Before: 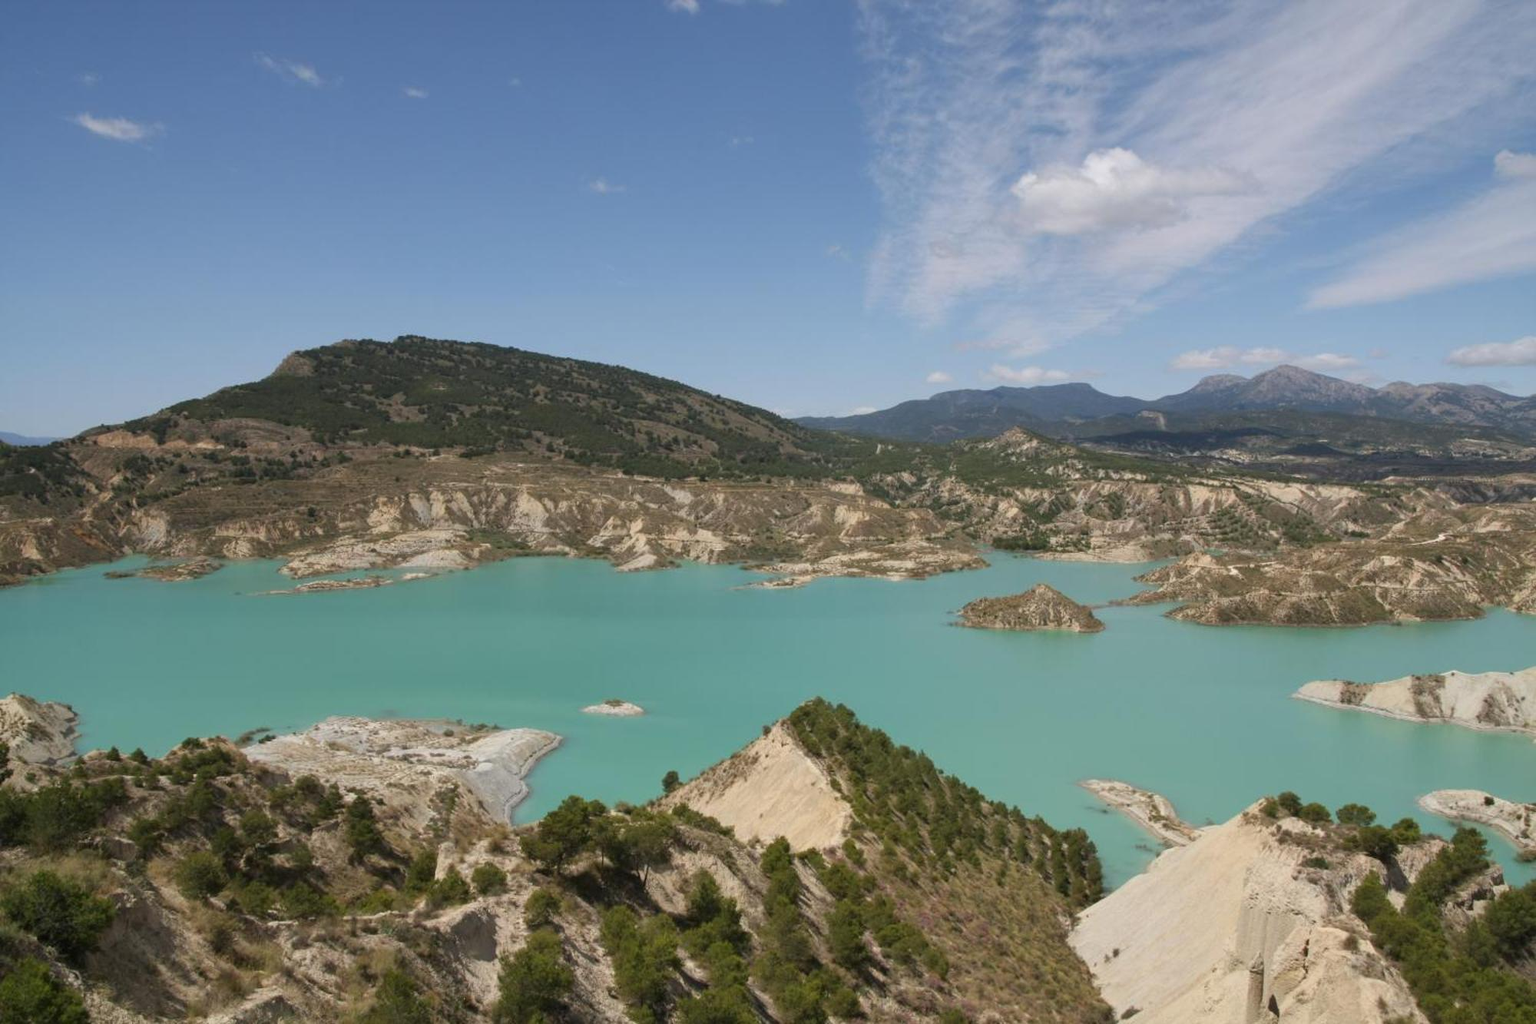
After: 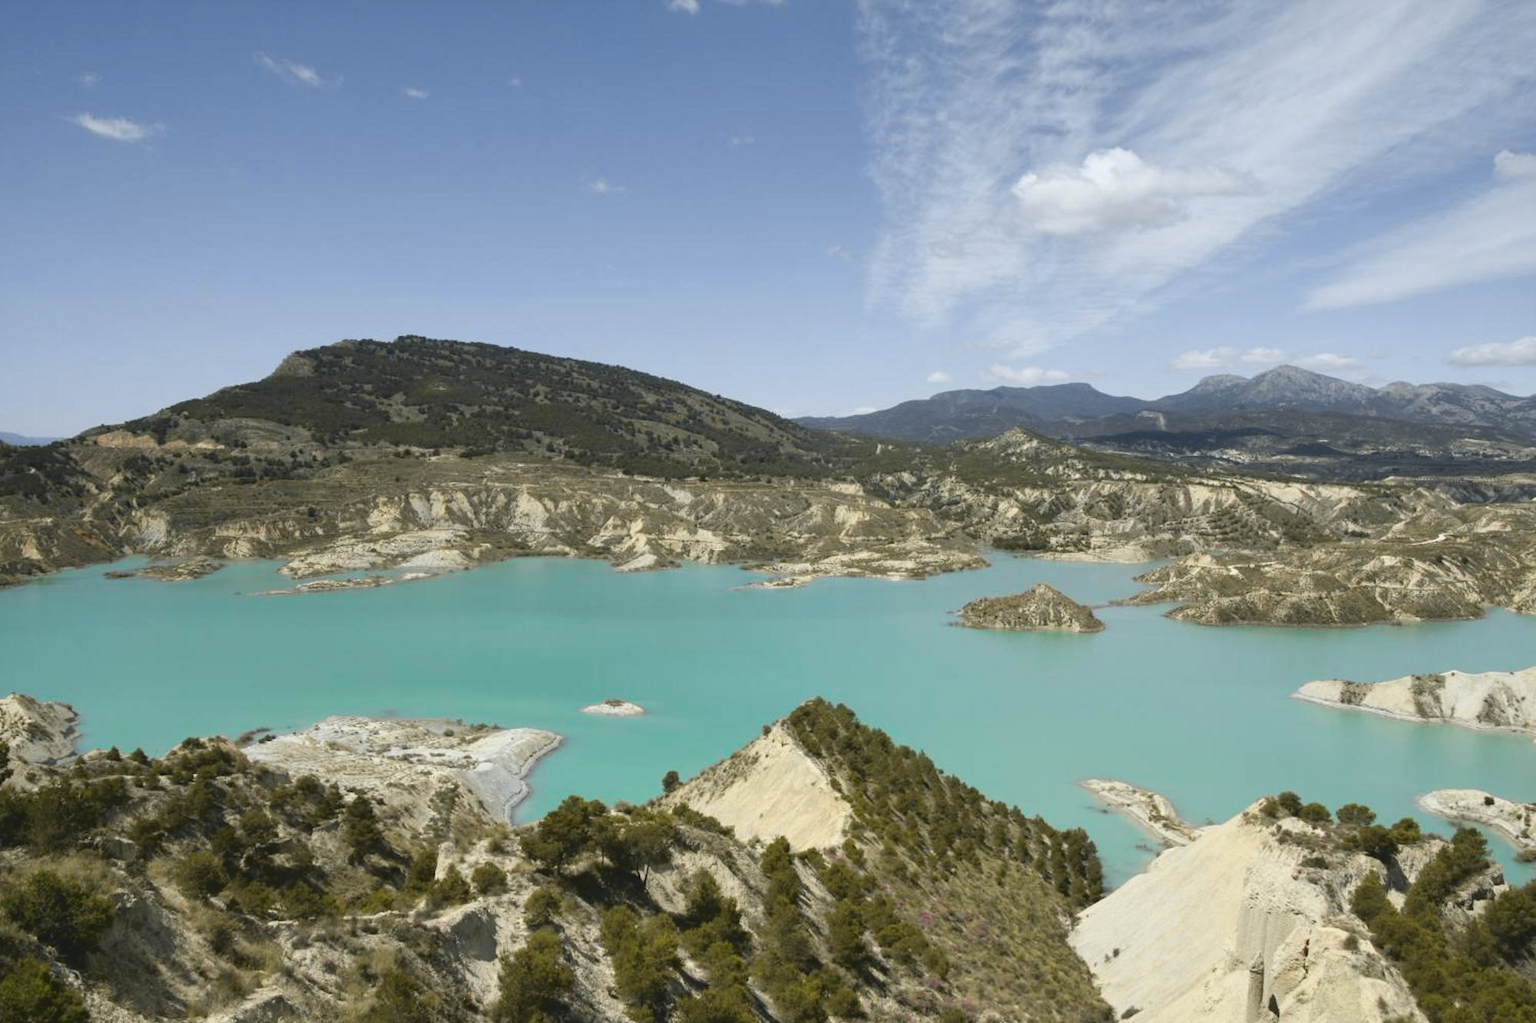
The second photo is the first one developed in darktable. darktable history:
tone curve: curves: ch0 [(0, 0.074) (0.129, 0.136) (0.285, 0.301) (0.689, 0.764) (0.854, 0.926) (0.987, 0.977)]; ch1 [(0, 0) (0.337, 0.249) (0.434, 0.437) (0.485, 0.491) (0.515, 0.495) (0.566, 0.57) (0.625, 0.625) (0.764, 0.806) (1, 1)]; ch2 [(0, 0) (0.314, 0.301) (0.401, 0.411) (0.505, 0.499) (0.54, 0.54) (0.608, 0.613) (0.706, 0.735) (1, 1)], color space Lab, independent channels, preserve colors none
